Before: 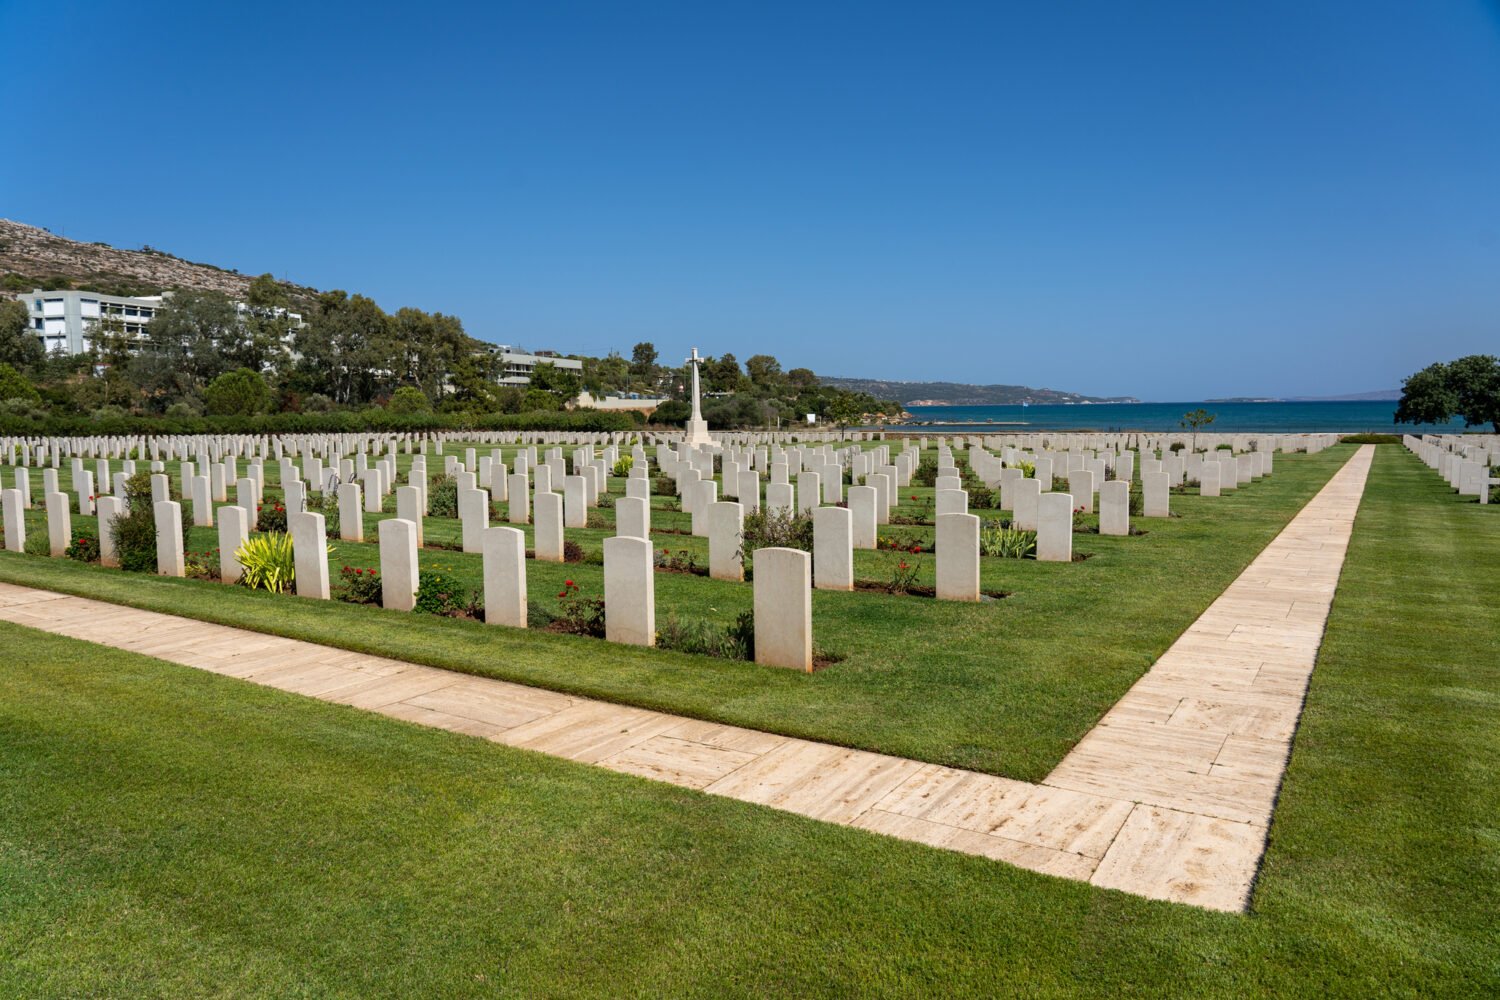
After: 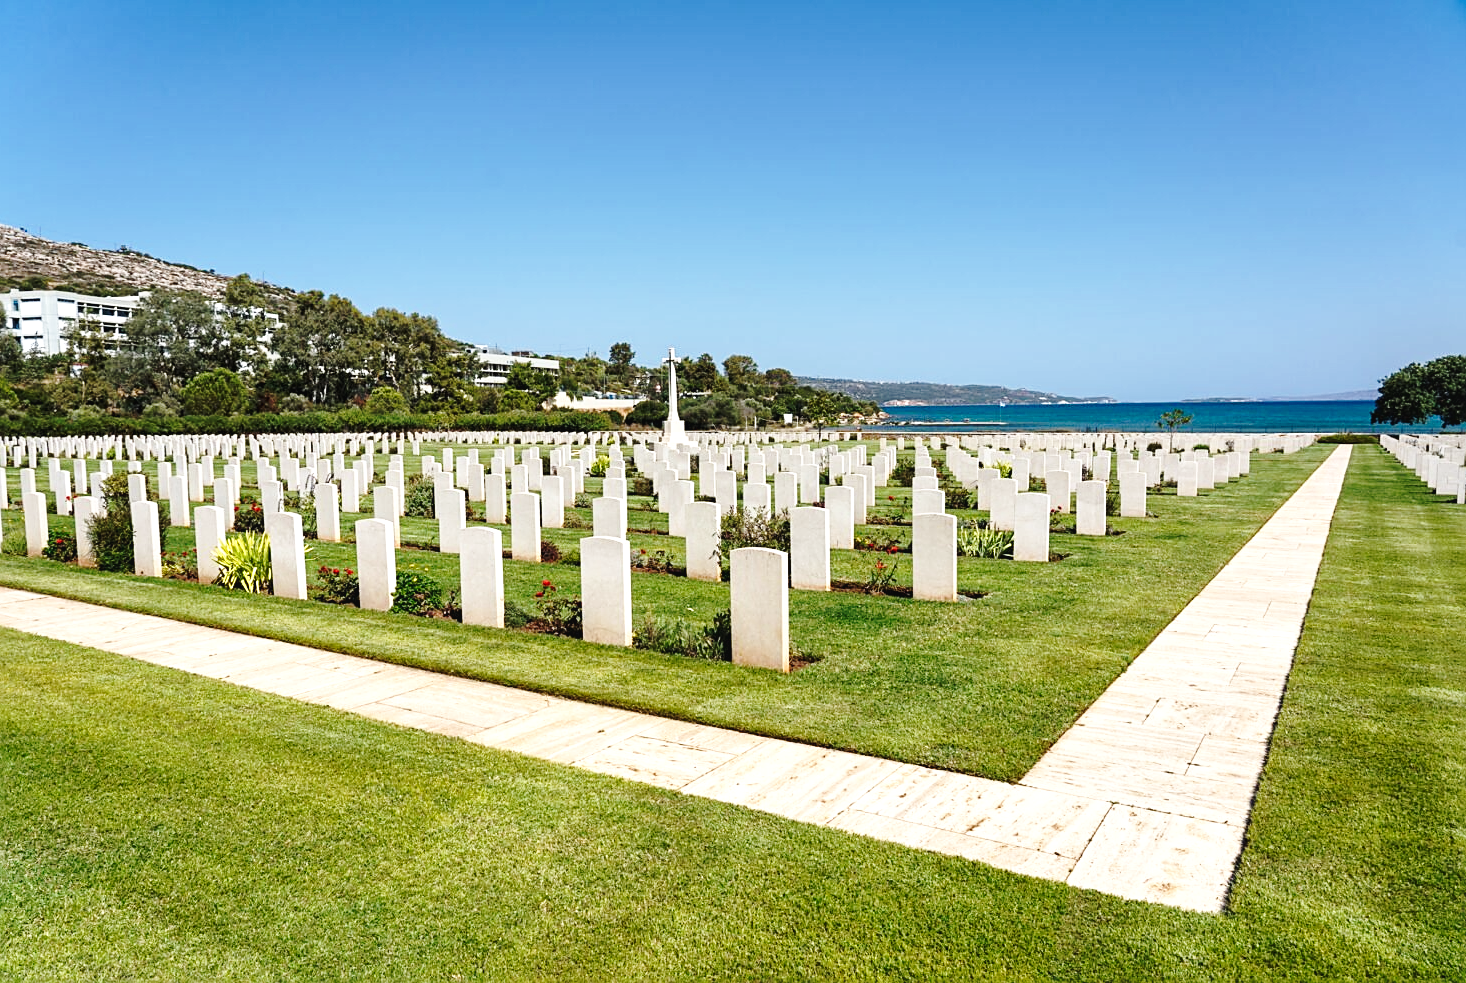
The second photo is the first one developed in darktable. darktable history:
sharpen: on, module defaults
crop and rotate: left 1.664%, right 0.551%, bottom 1.664%
contrast brightness saturation: contrast -0.075, brightness -0.036, saturation -0.115
shadows and highlights: radius 45.31, white point adjustment 6.54, compress 79.93%, soften with gaussian
base curve: curves: ch0 [(0, 0) (0.032, 0.037) (0.105, 0.228) (0.435, 0.76) (0.856, 0.983) (1, 1)], preserve colors none
local contrast: mode bilateral grid, contrast 19, coarseness 51, detail 119%, midtone range 0.2
